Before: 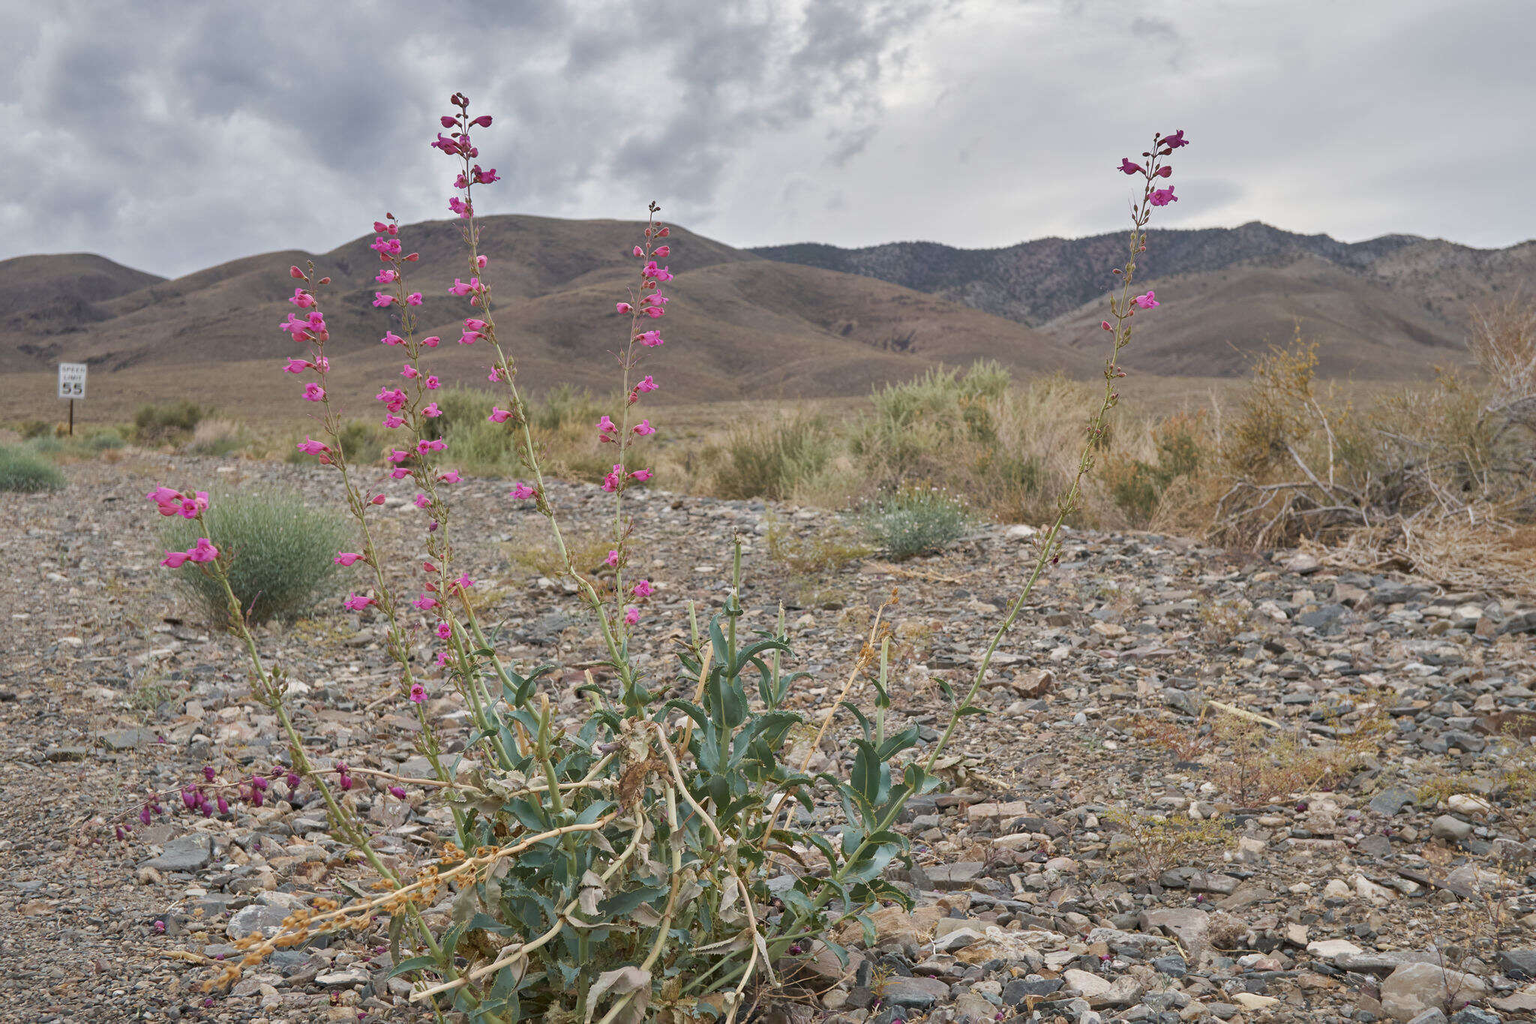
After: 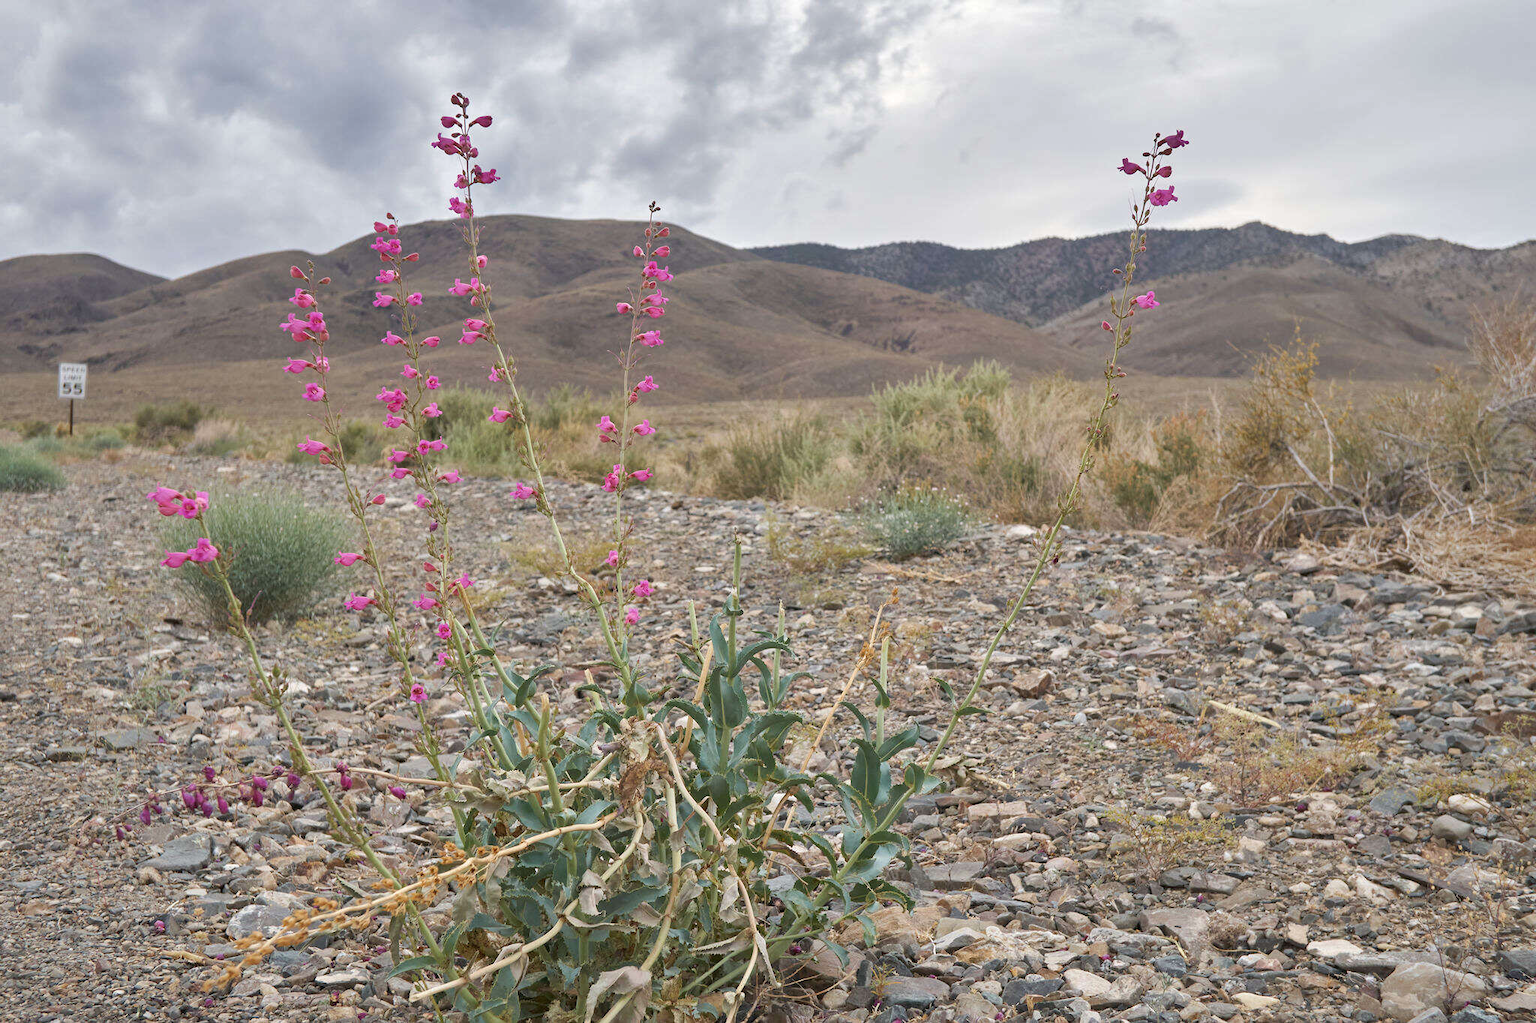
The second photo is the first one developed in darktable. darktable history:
exposure: exposure 0.226 EV, compensate highlight preservation false
